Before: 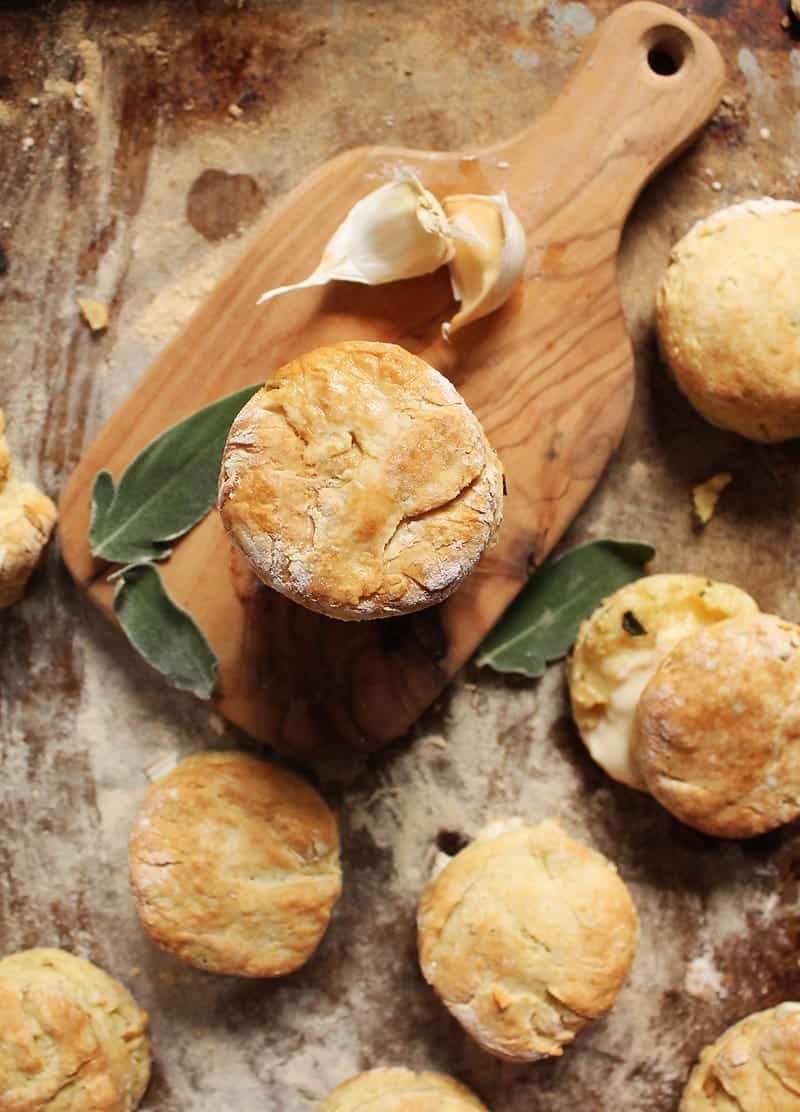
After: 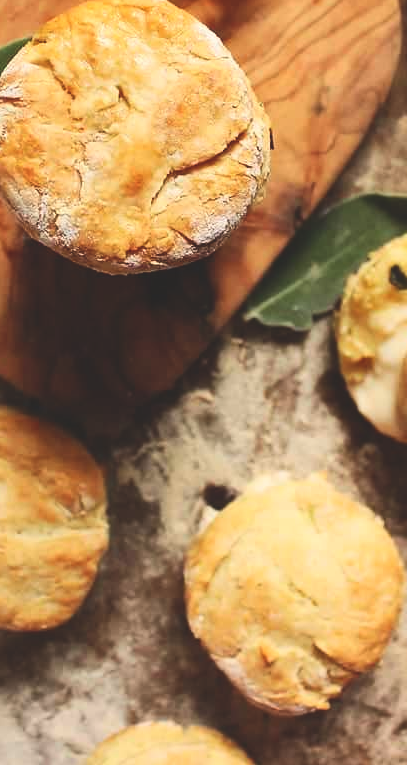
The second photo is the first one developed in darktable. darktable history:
exposure: black level correction -0.03, compensate highlight preservation false
crop and rotate: left 29.237%, top 31.152%, right 19.807%
contrast brightness saturation: contrast 0.18, saturation 0.3
